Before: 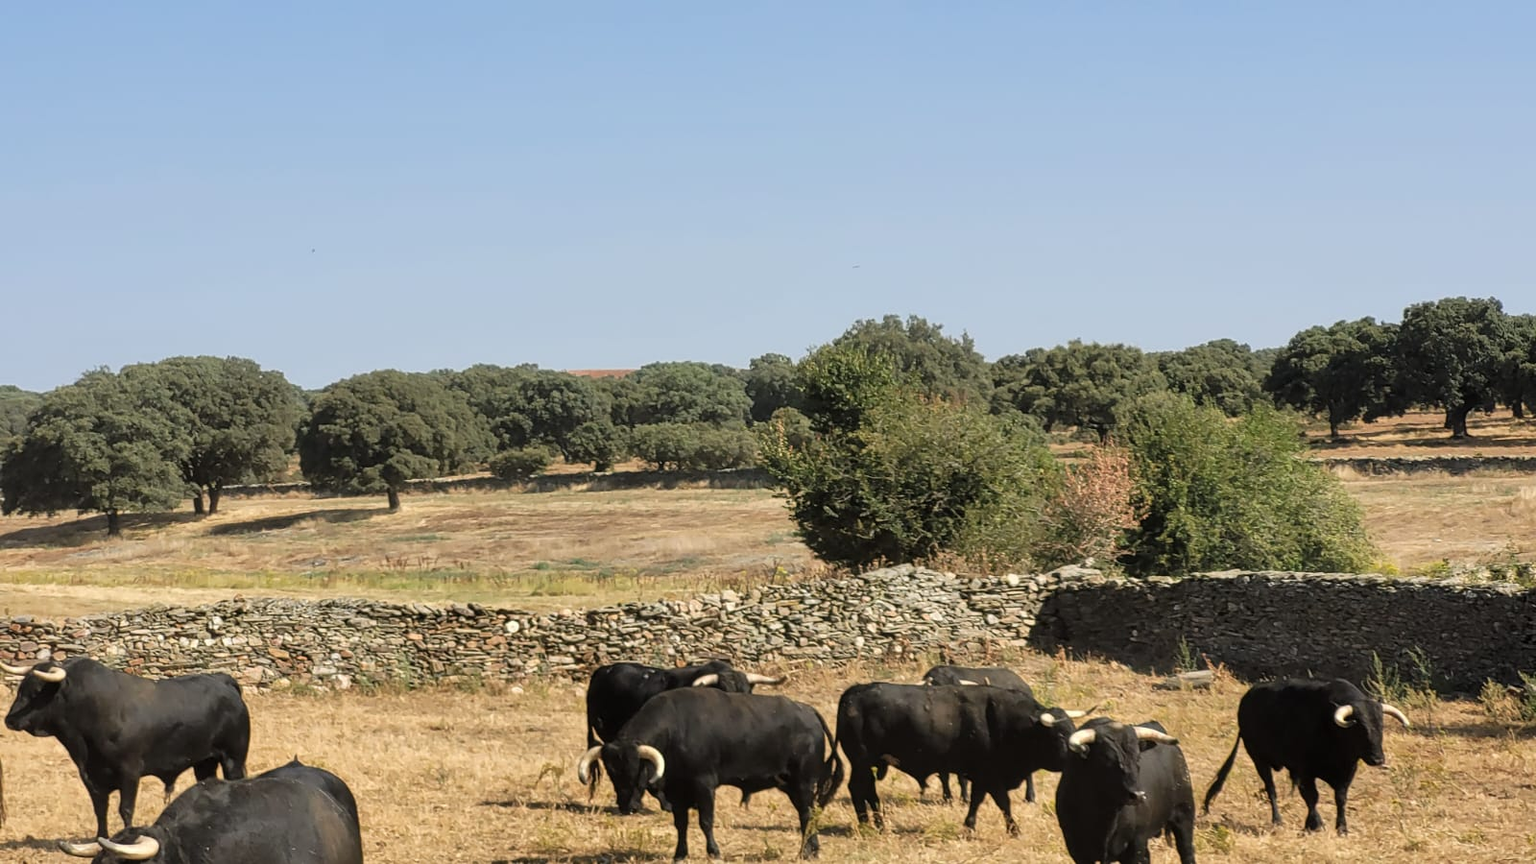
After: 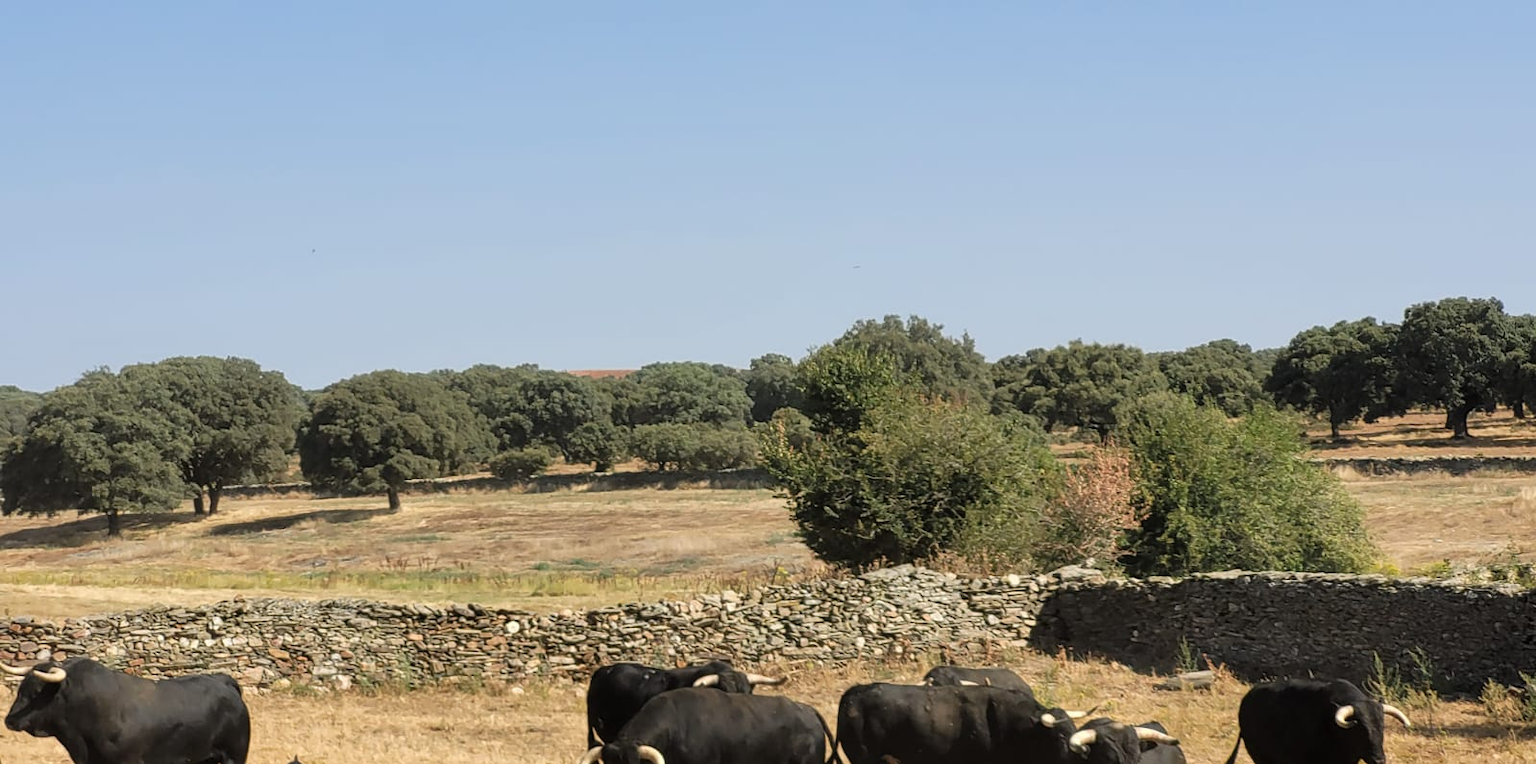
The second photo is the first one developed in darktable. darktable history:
crop and rotate: top 0%, bottom 11.451%
exposure: compensate highlight preservation false
